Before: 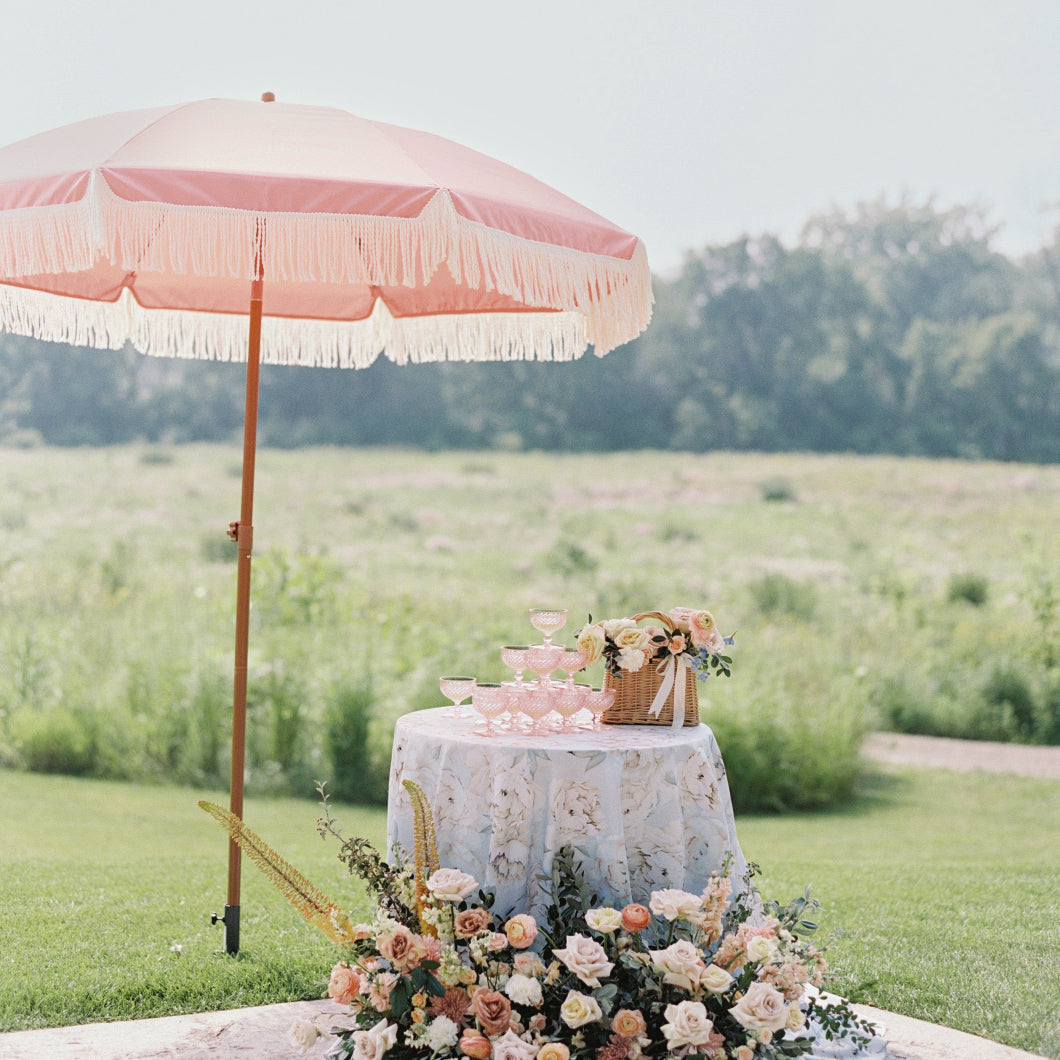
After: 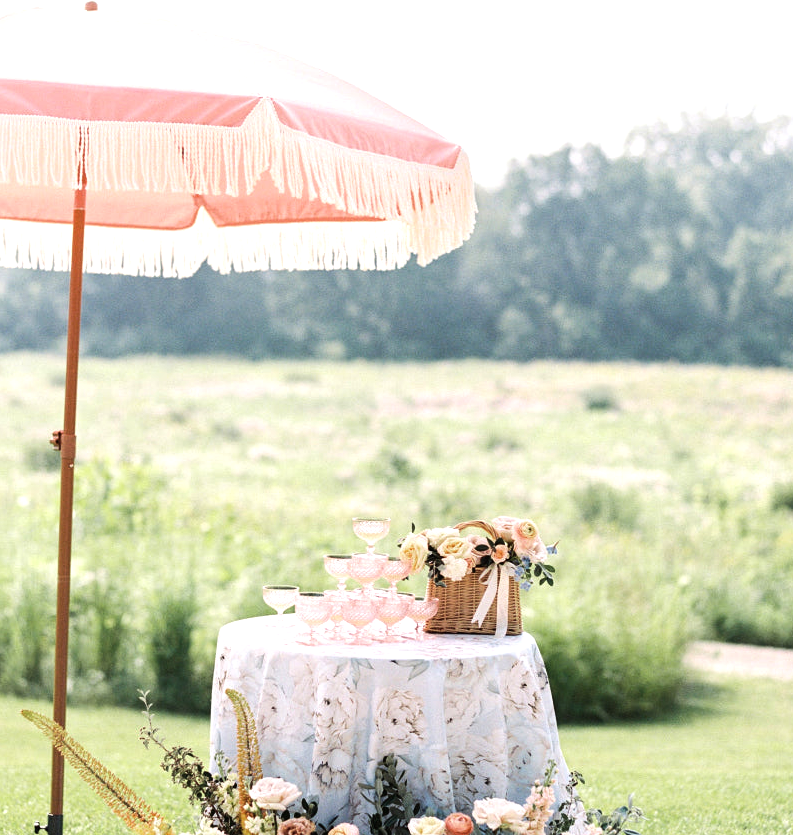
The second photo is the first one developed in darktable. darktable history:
crop: left 16.768%, top 8.653%, right 8.362%, bottom 12.485%
tone equalizer "contrast tone curve: medium": -8 EV -0.75 EV, -7 EV -0.7 EV, -6 EV -0.6 EV, -5 EV -0.4 EV, -3 EV 0.4 EV, -2 EV 0.6 EV, -1 EV 0.7 EV, +0 EV 0.75 EV, edges refinement/feathering 500, mask exposure compensation -1.57 EV, preserve details no
